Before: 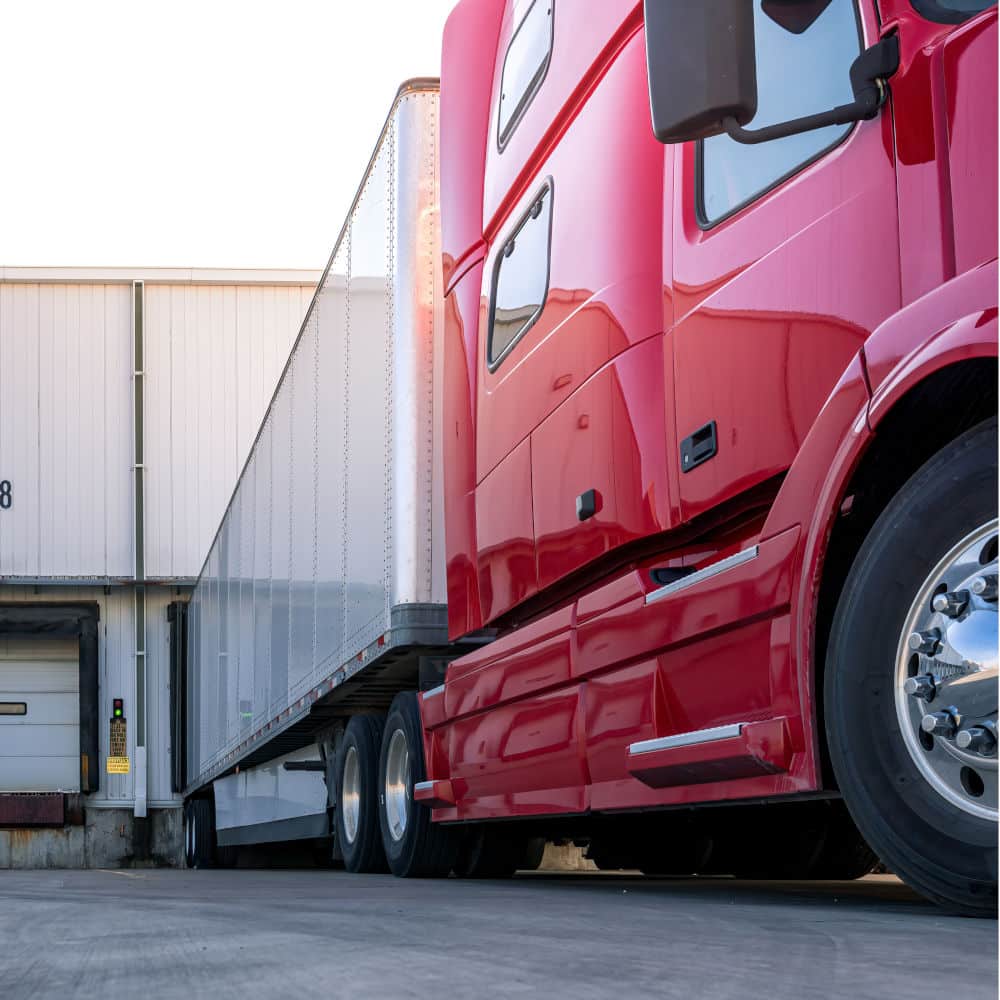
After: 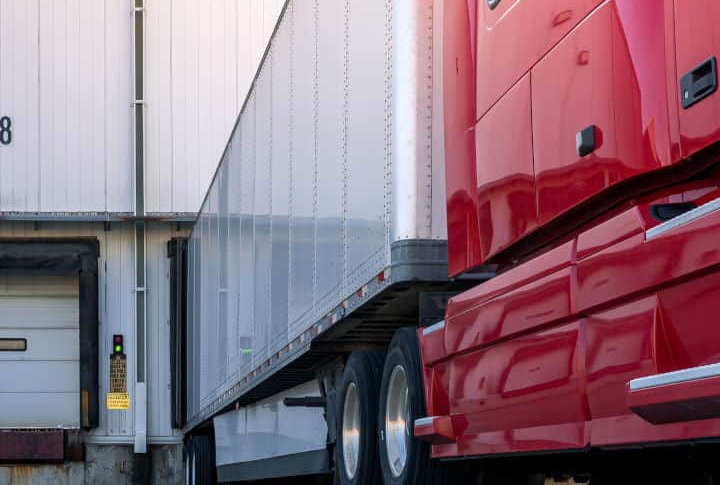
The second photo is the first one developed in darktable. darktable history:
crop: top 36.498%, right 27.964%, bottom 14.995%
exposure: exposure 0.131 EV, compensate highlight preservation false
